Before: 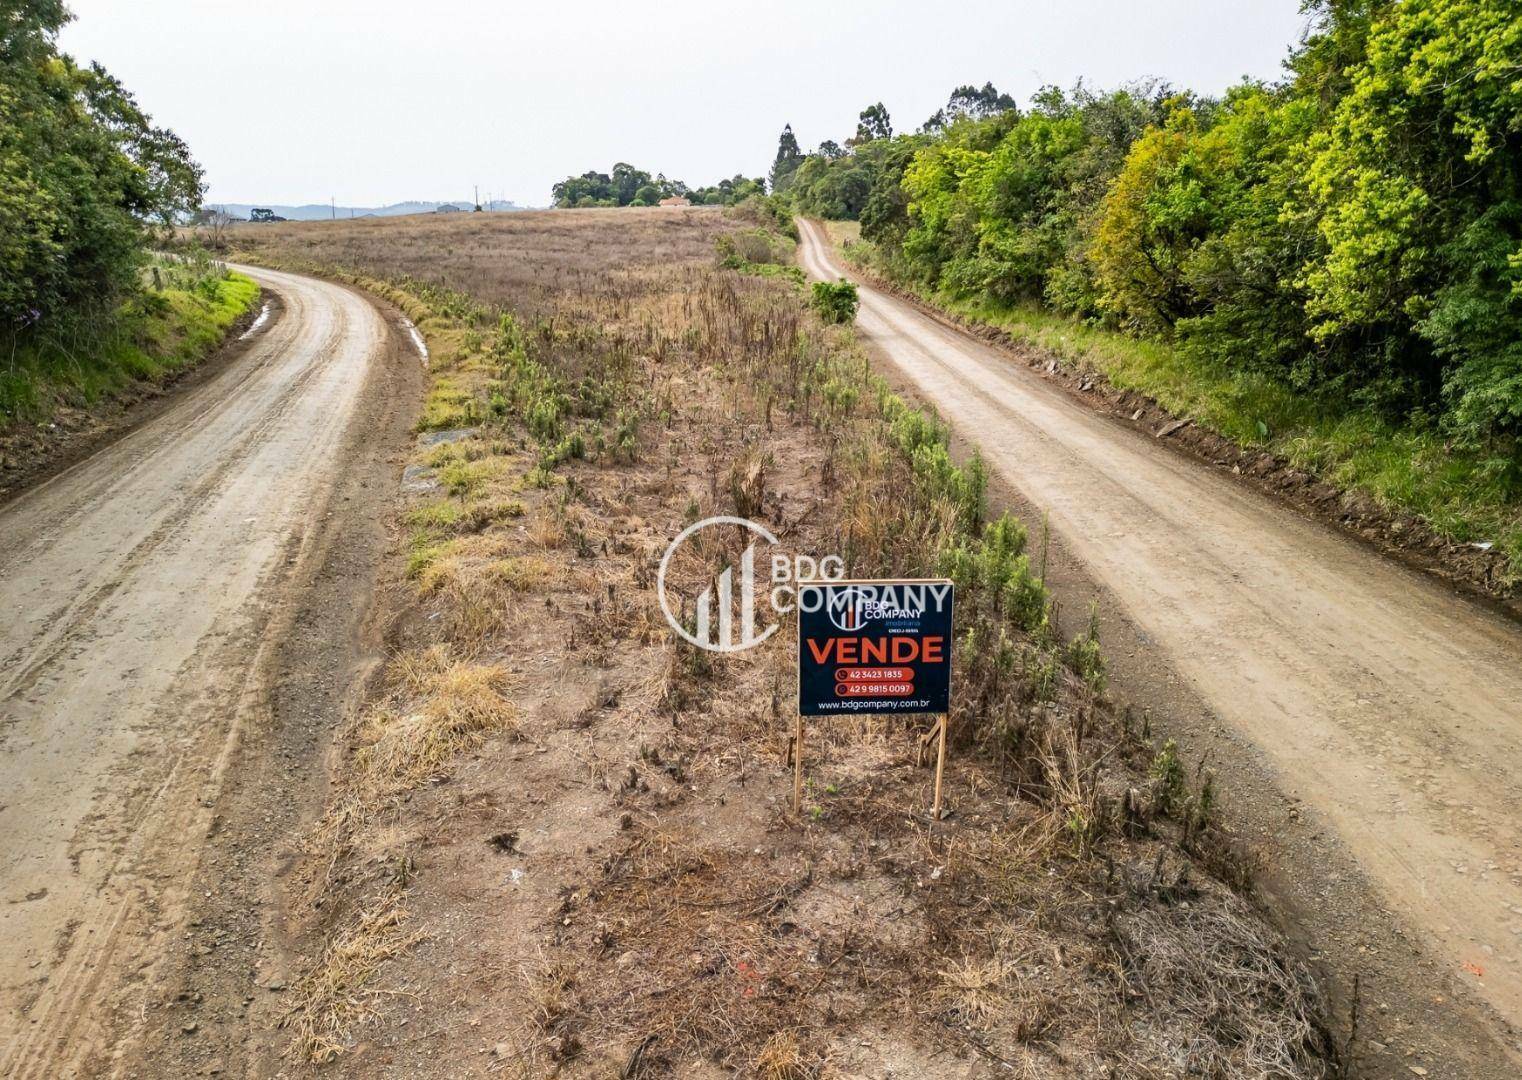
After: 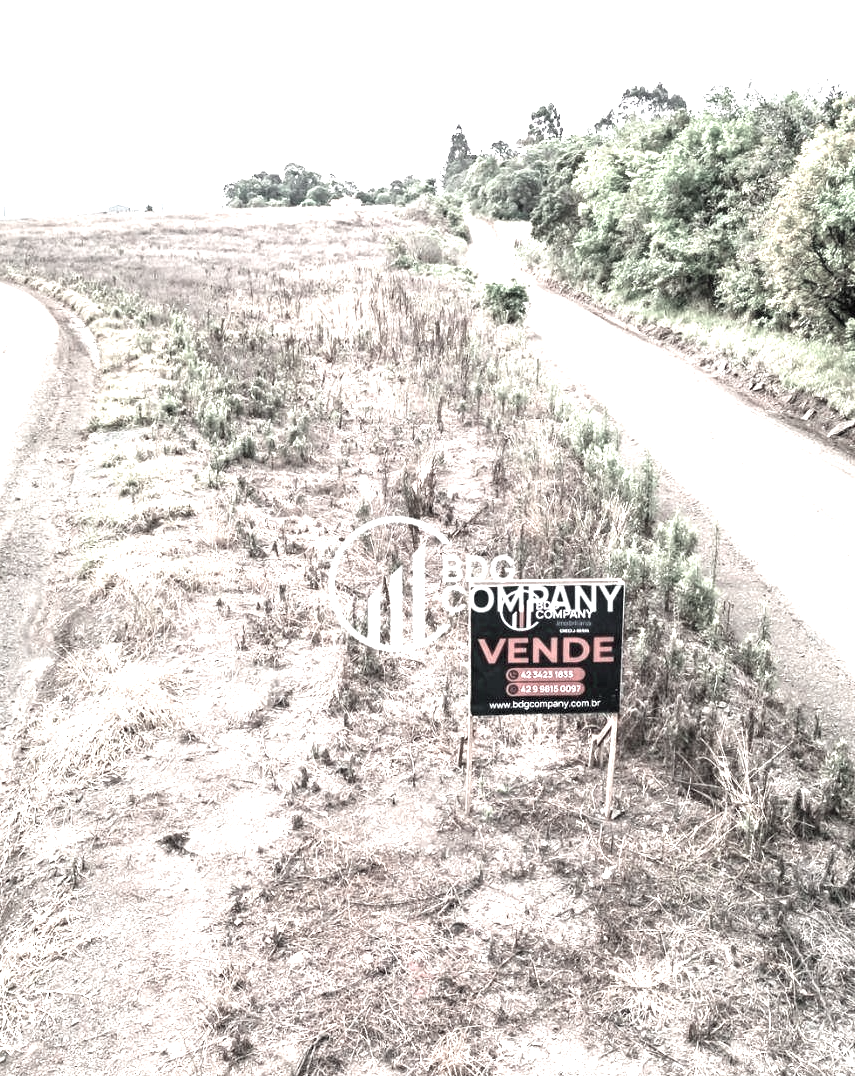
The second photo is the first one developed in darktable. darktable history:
exposure: black level correction 0, exposure 1.75 EV, compensate exposure bias true, compensate highlight preservation false
crop: left 21.674%, right 22.086%
color contrast: green-magenta contrast 0.3, blue-yellow contrast 0.15
